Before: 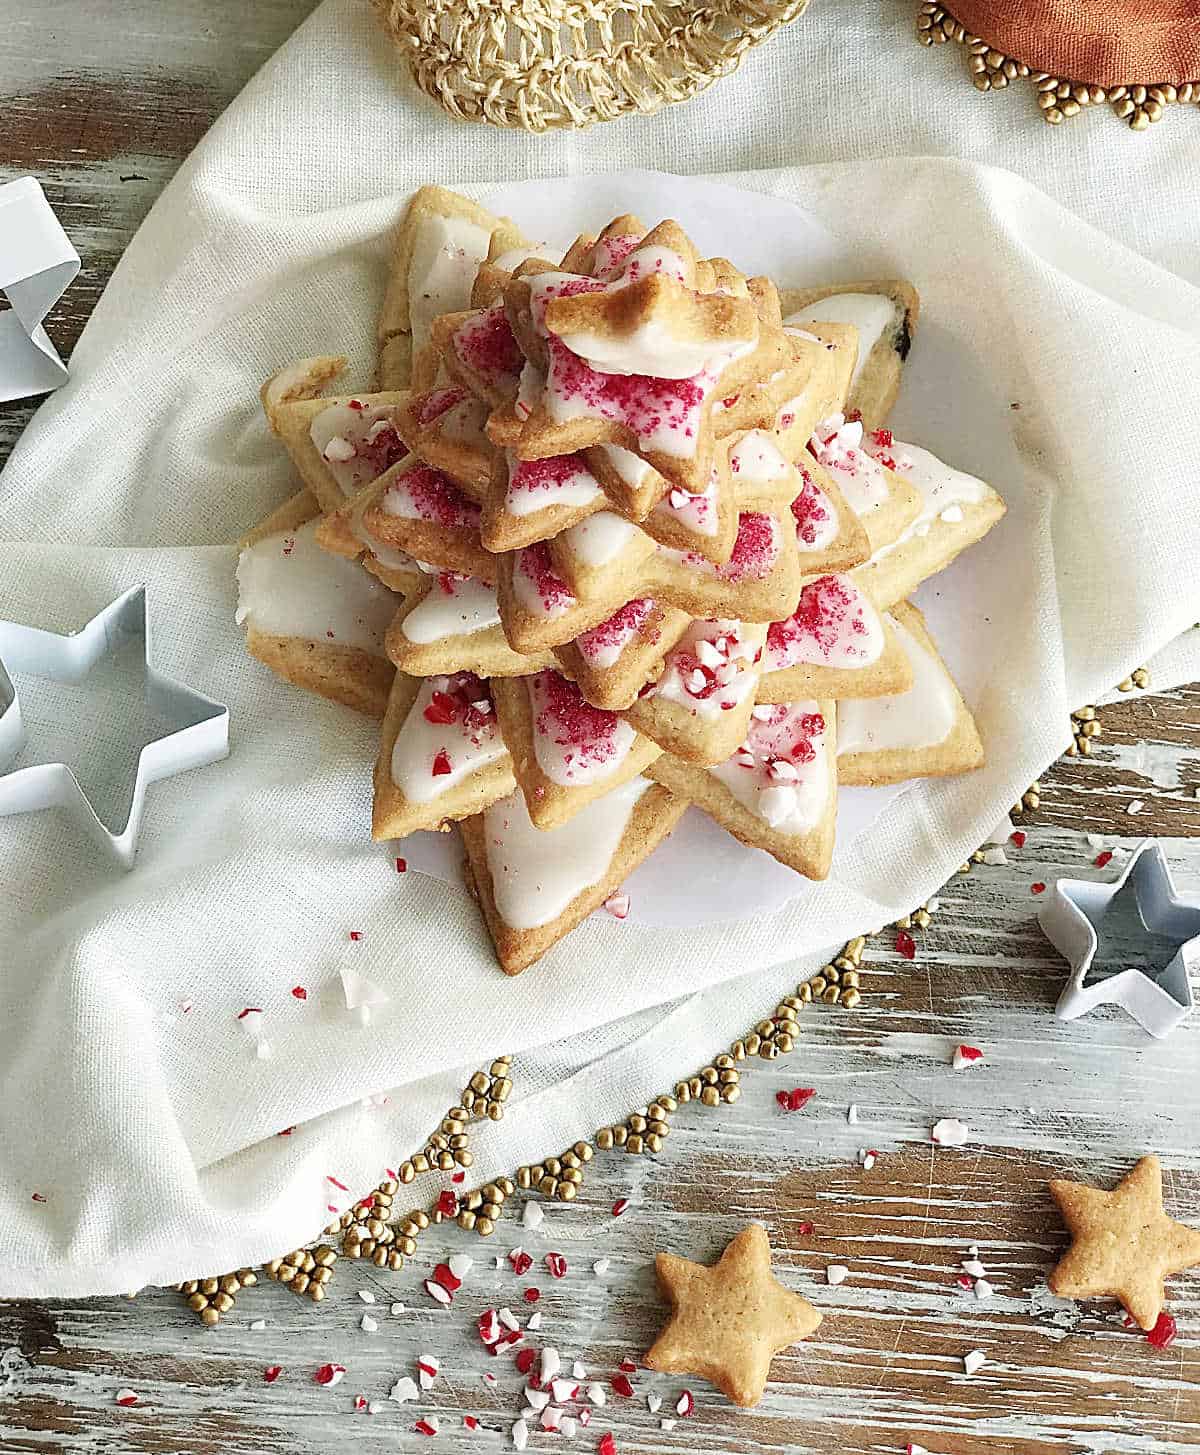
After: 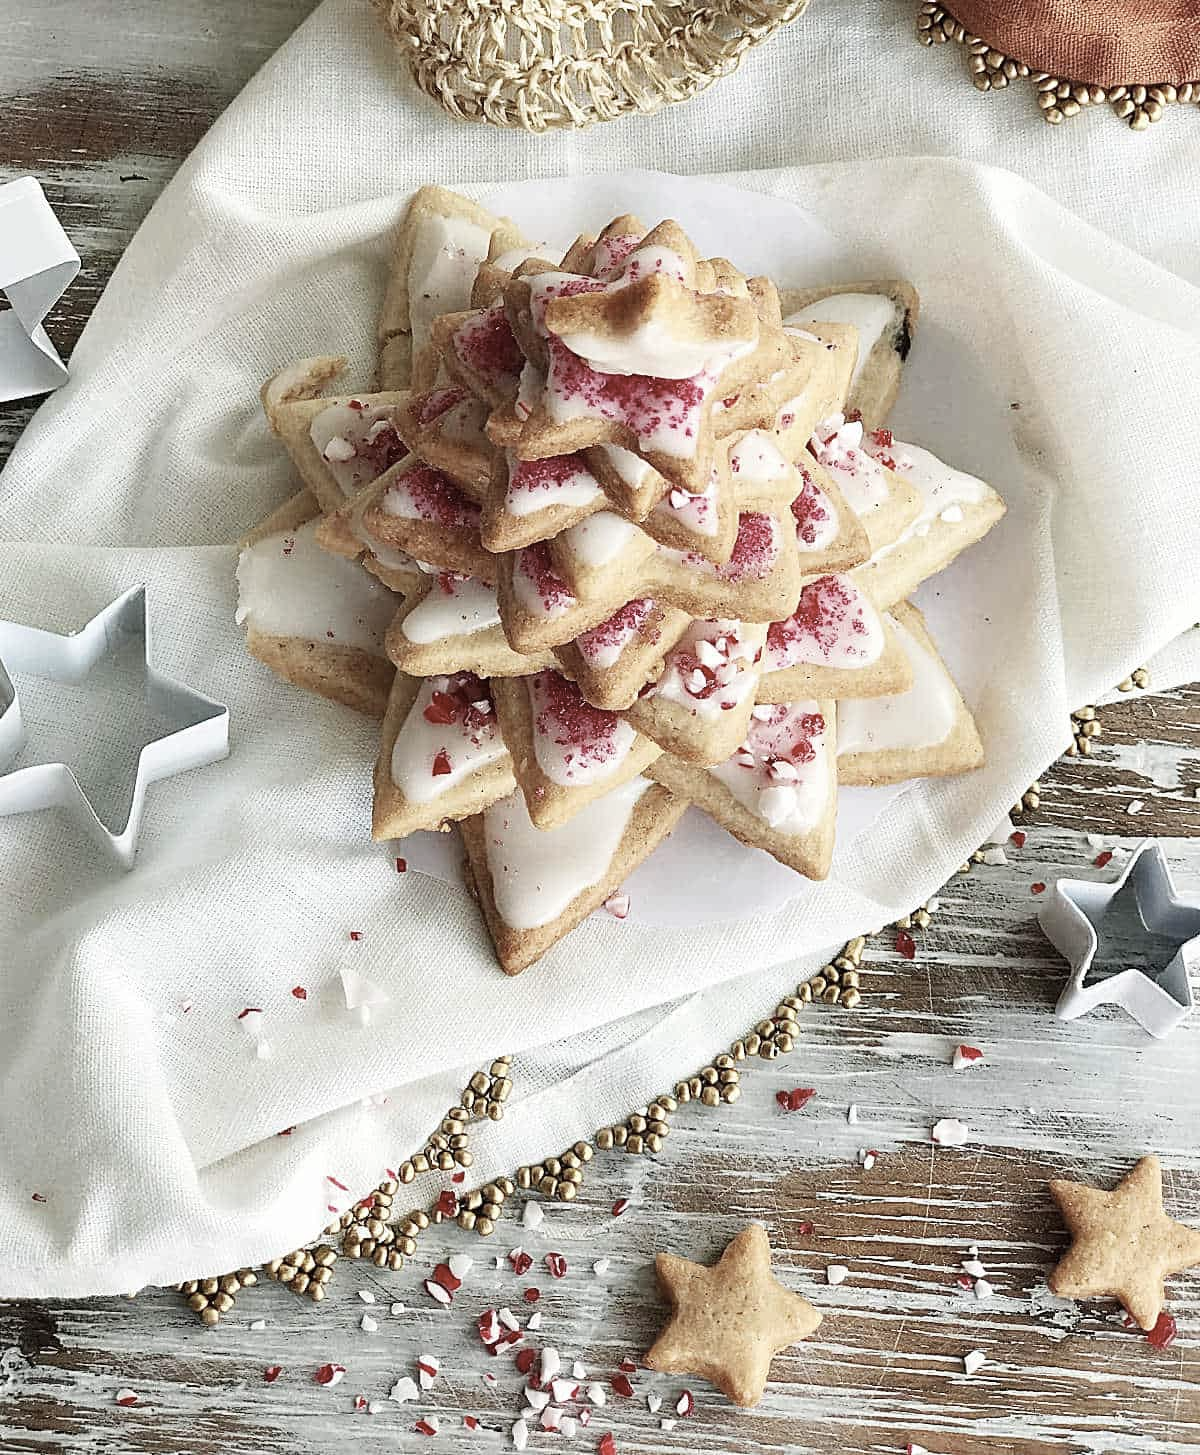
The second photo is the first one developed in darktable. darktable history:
contrast brightness saturation: contrast 0.098, saturation -0.359
